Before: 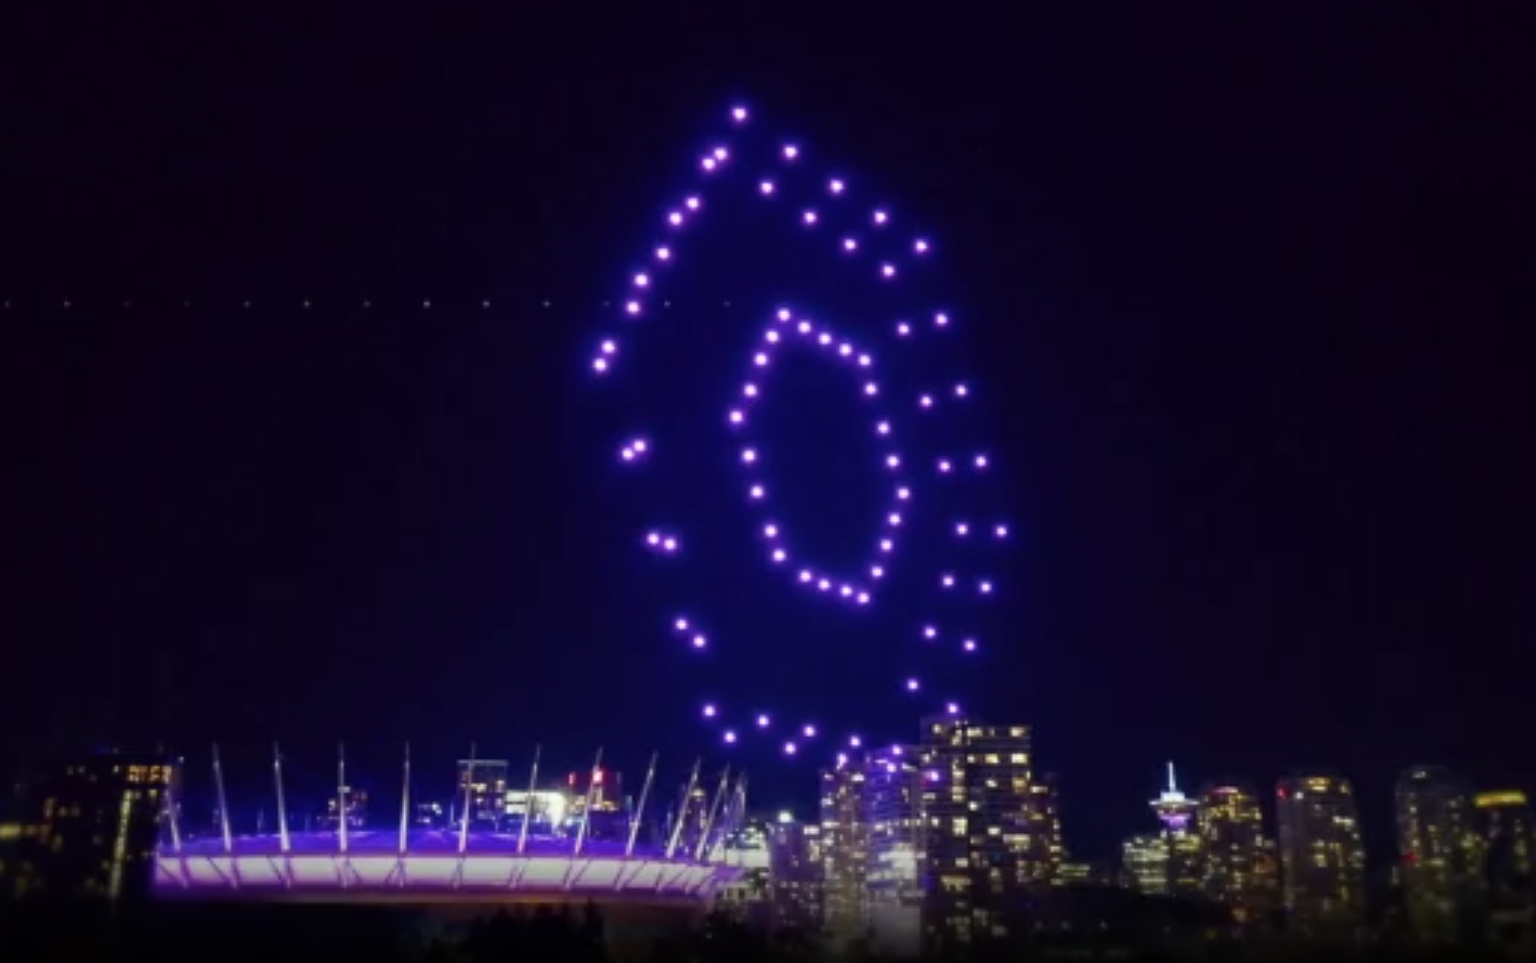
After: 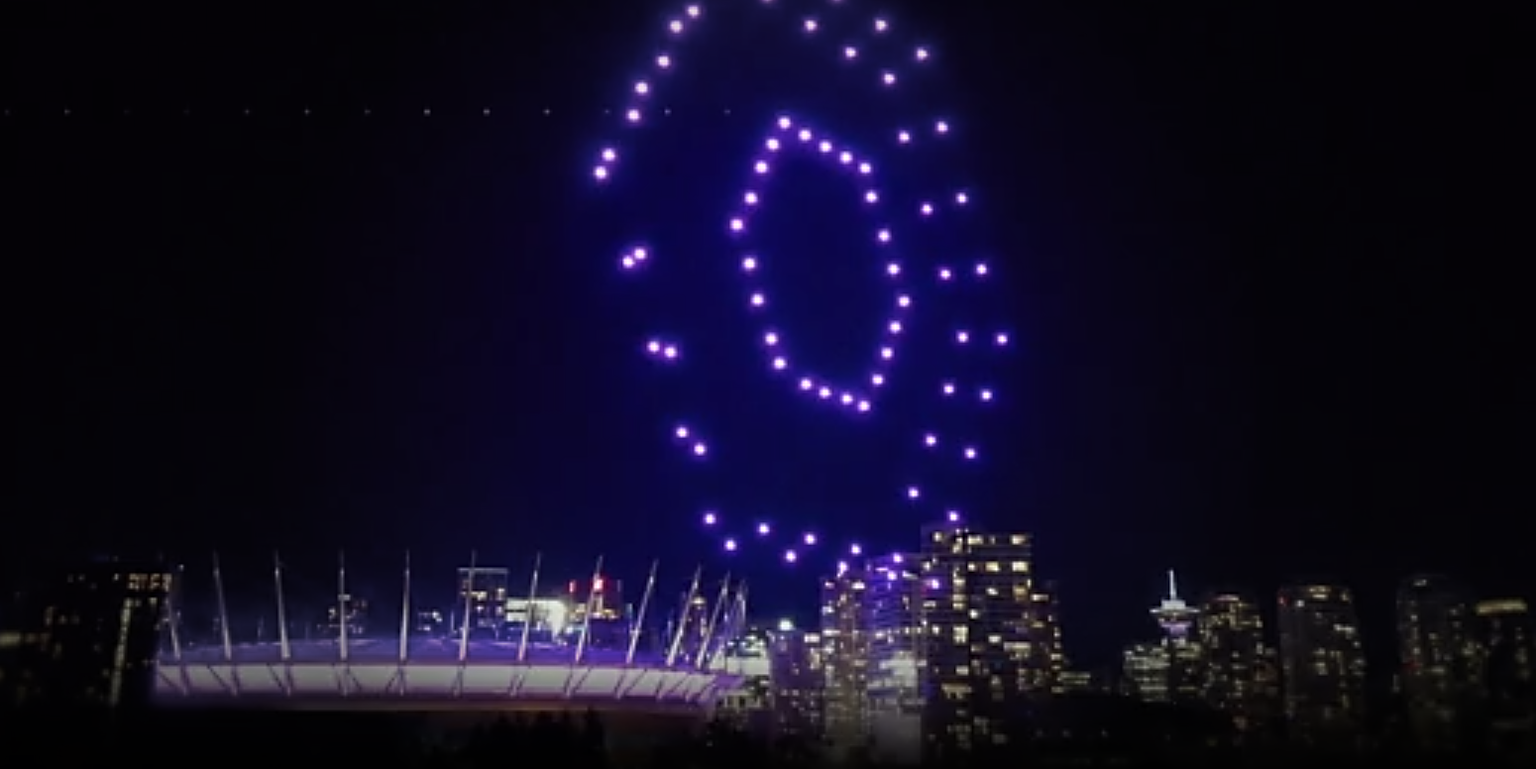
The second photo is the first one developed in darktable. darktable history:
vignetting: fall-off start 31.28%, fall-off radius 34.64%, brightness -0.575
crop and rotate: top 19.998%
sharpen: radius 2.531, amount 0.628
exposure: exposure -0.151 EV, compensate highlight preservation false
